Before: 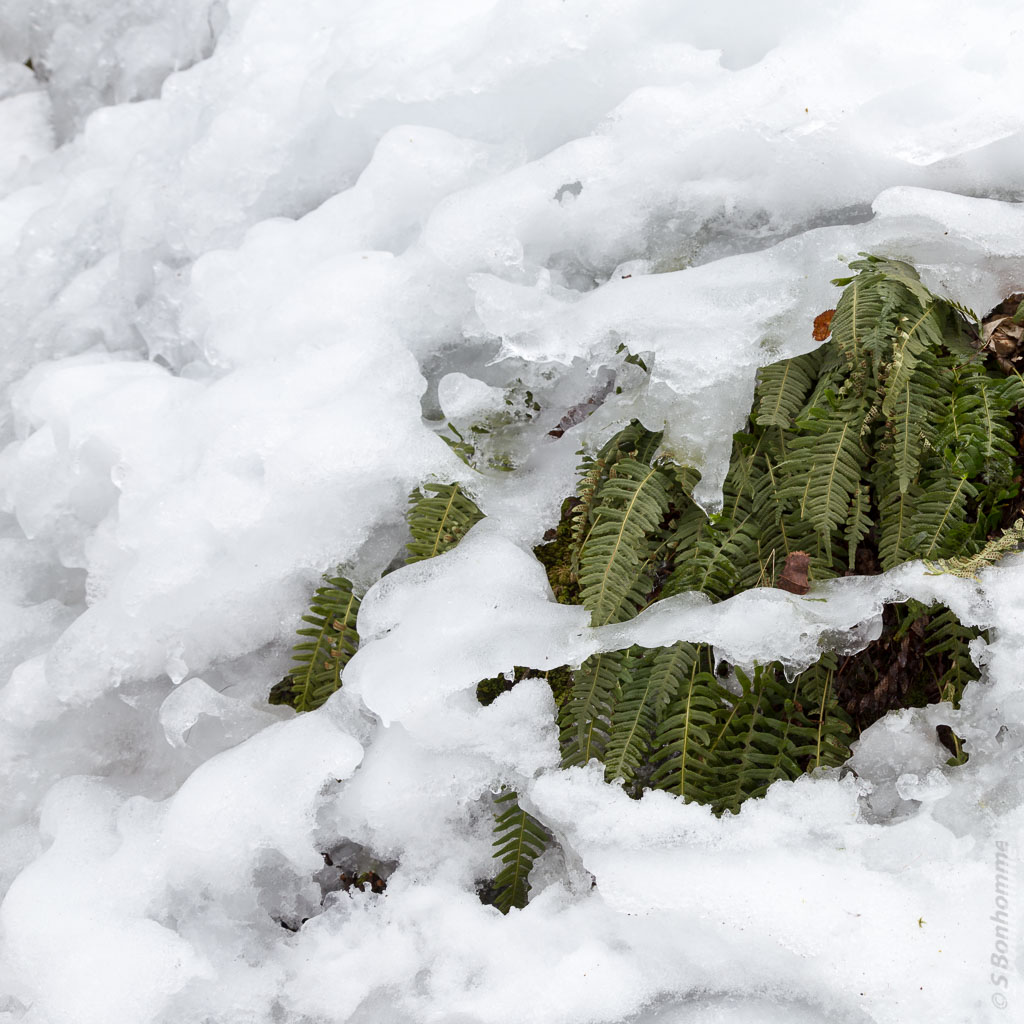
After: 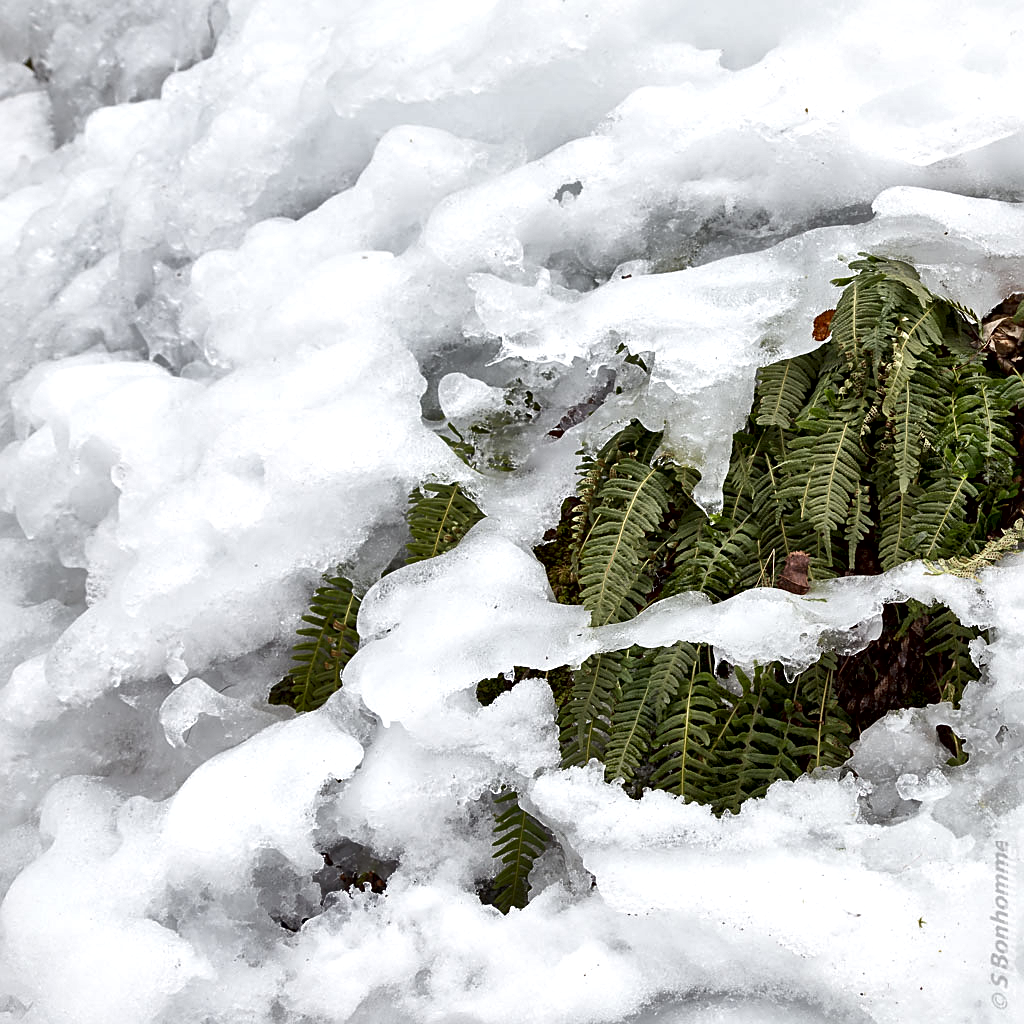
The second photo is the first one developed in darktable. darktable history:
local contrast: mode bilateral grid, contrast 45, coarseness 68, detail 213%, midtone range 0.2
sharpen: on, module defaults
